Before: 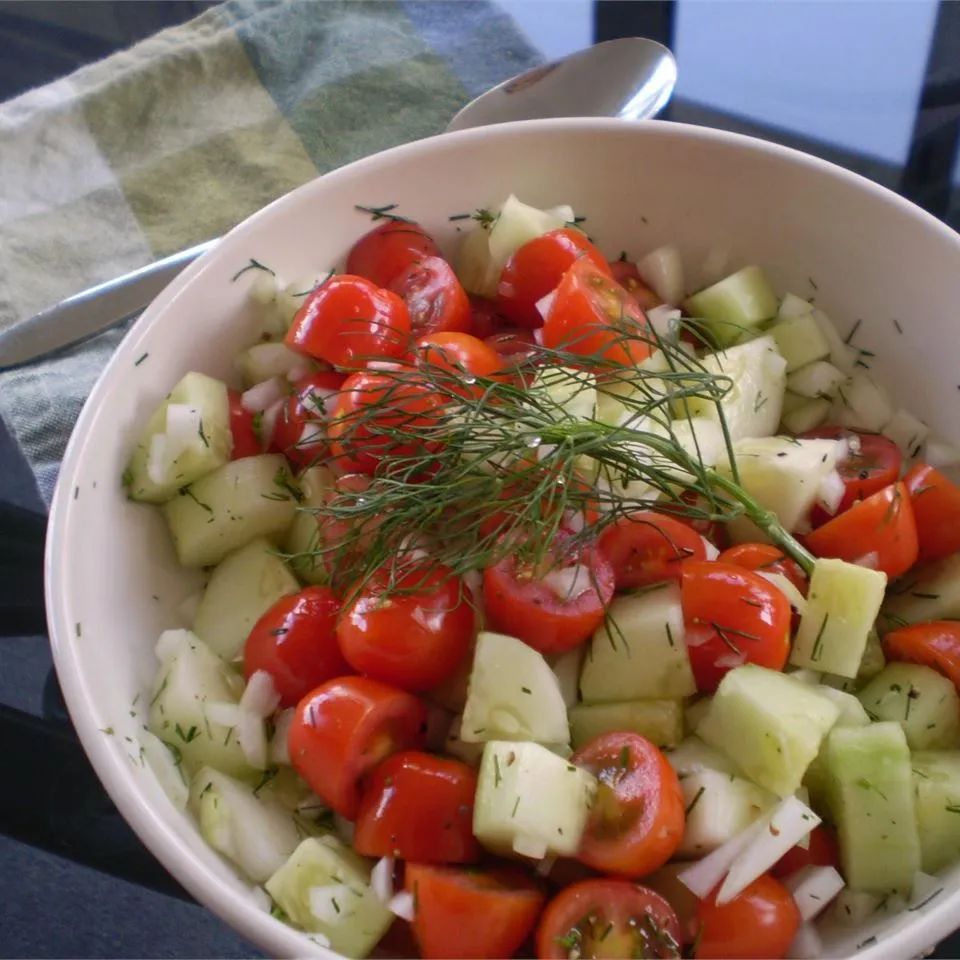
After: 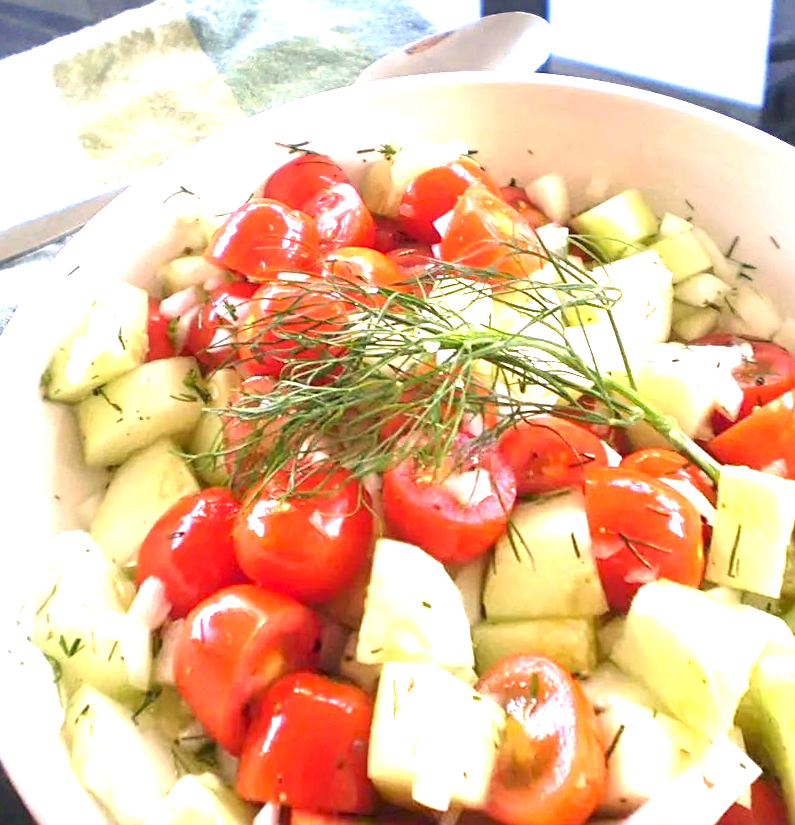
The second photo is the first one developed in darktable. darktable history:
sharpen: radius 2.529, amount 0.323
crop and rotate: top 0%, bottom 11.49%
exposure: exposure 2.25 EV, compensate highlight preservation false
rotate and perspective: rotation 0.72°, lens shift (vertical) -0.352, lens shift (horizontal) -0.051, crop left 0.152, crop right 0.859, crop top 0.019, crop bottom 0.964
